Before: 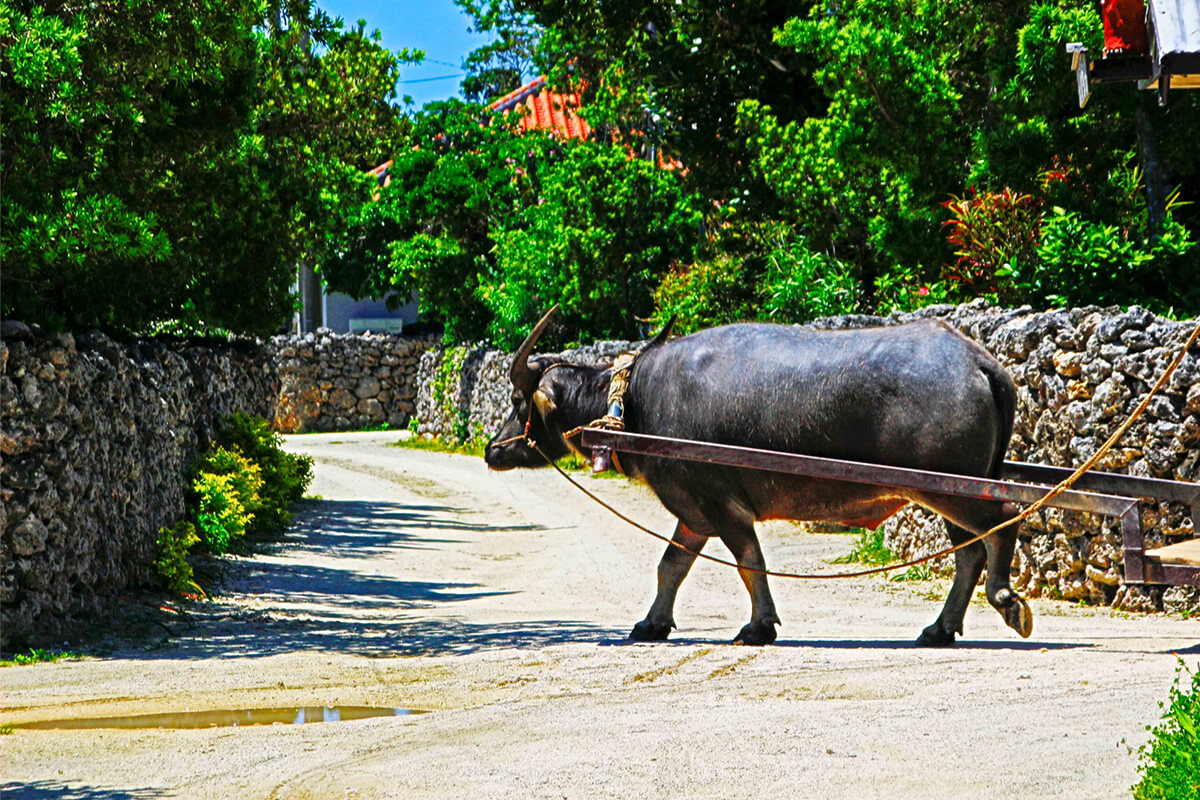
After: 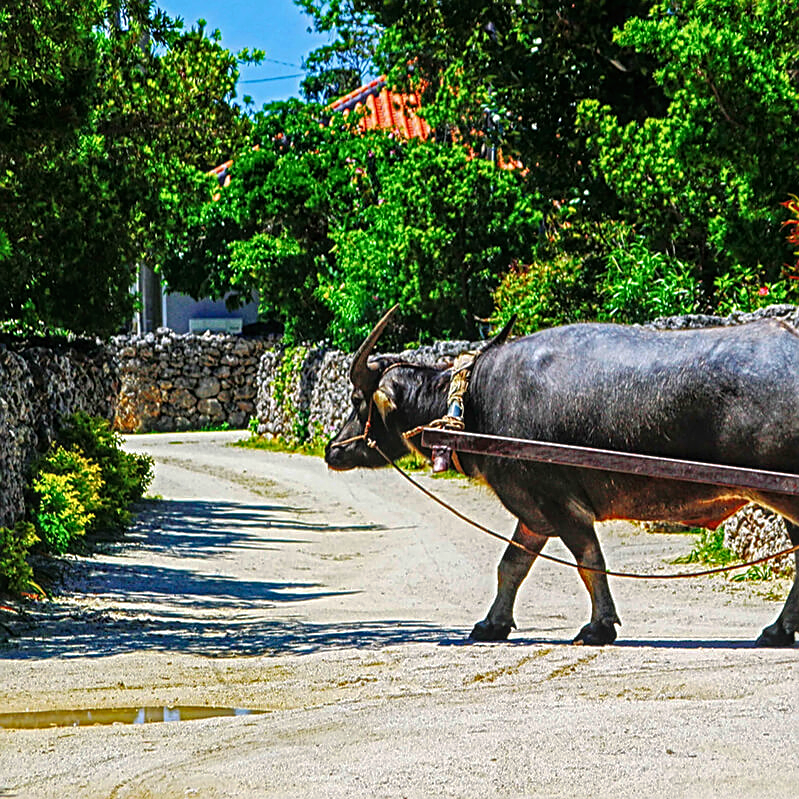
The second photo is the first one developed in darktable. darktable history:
tone curve: curves: ch0 [(0, 0) (0.003, 0.013) (0.011, 0.018) (0.025, 0.027) (0.044, 0.045) (0.069, 0.068) (0.1, 0.096) (0.136, 0.13) (0.177, 0.168) (0.224, 0.217) (0.277, 0.277) (0.335, 0.338) (0.399, 0.401) (0.468, 0.473) (0.543, 0.544) (0.623, 0.621) (0.709, 0.7) (0.801, 0.781) (0.898, 0.869) (1, 1)], preserve colors none
local contrast: on, module defaults
sharpen: on, module defaults
crop and rotate: left 13.409%, right 19.924%
